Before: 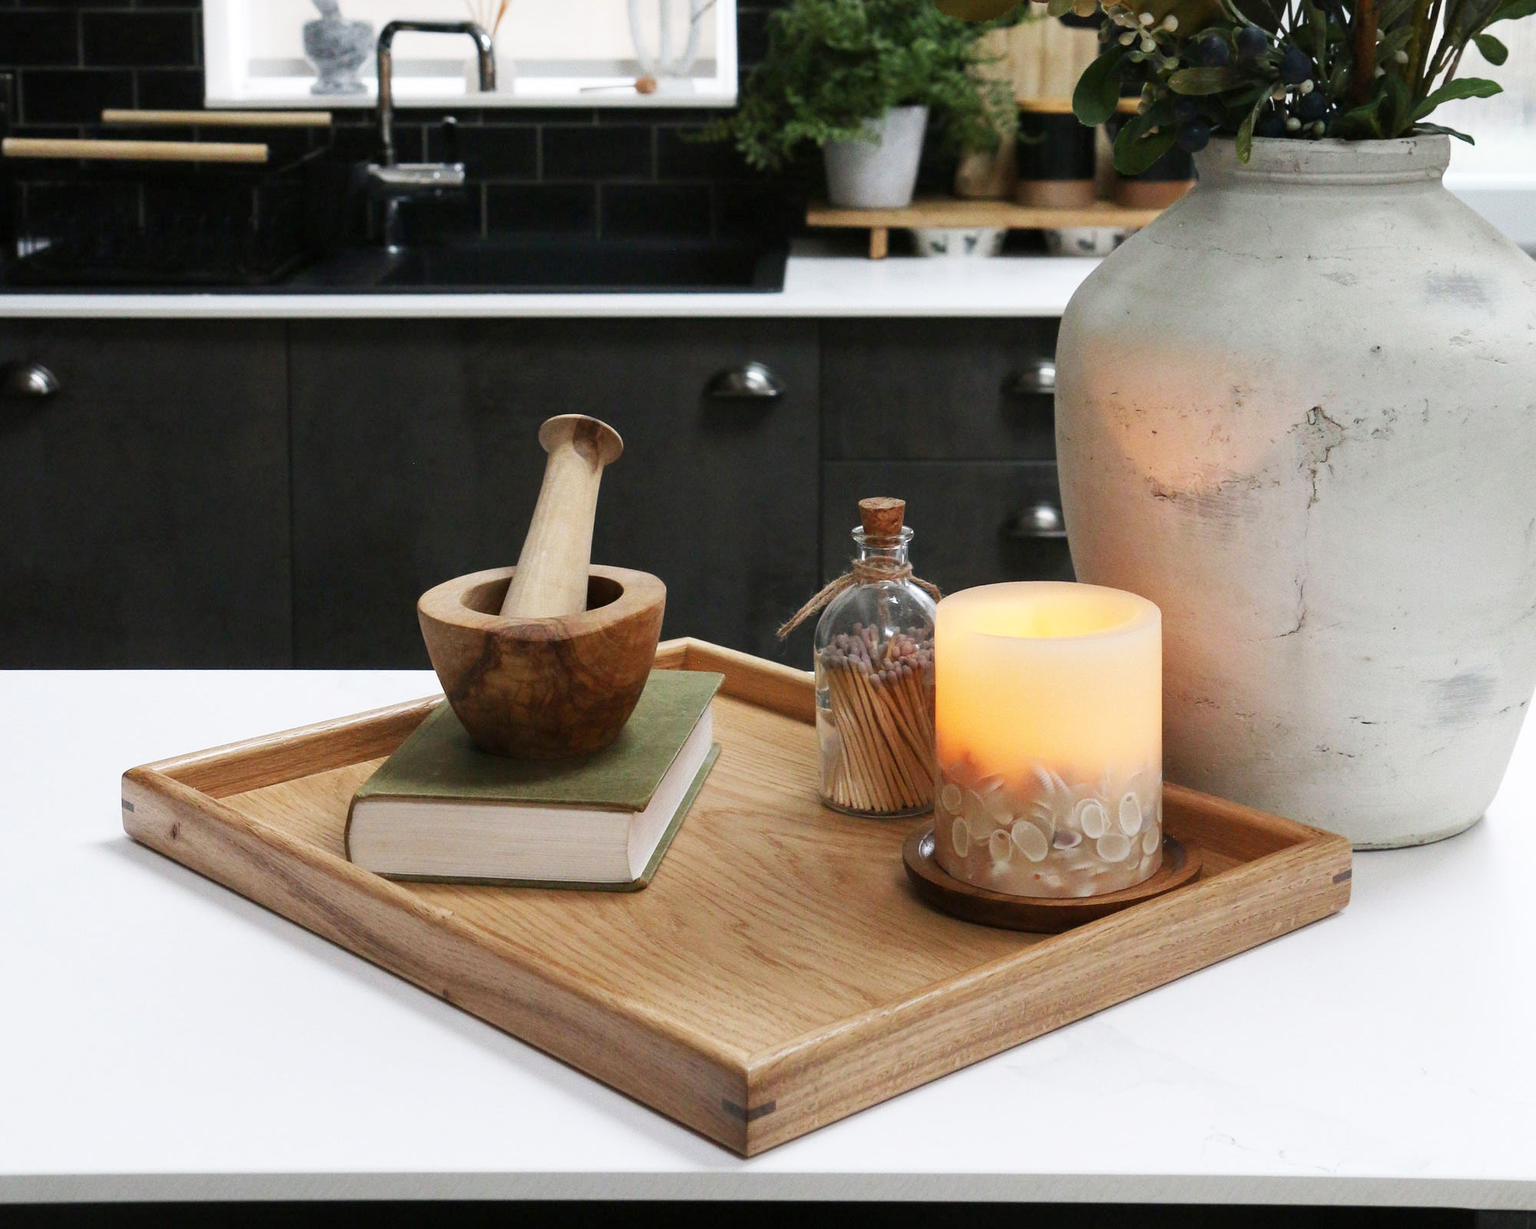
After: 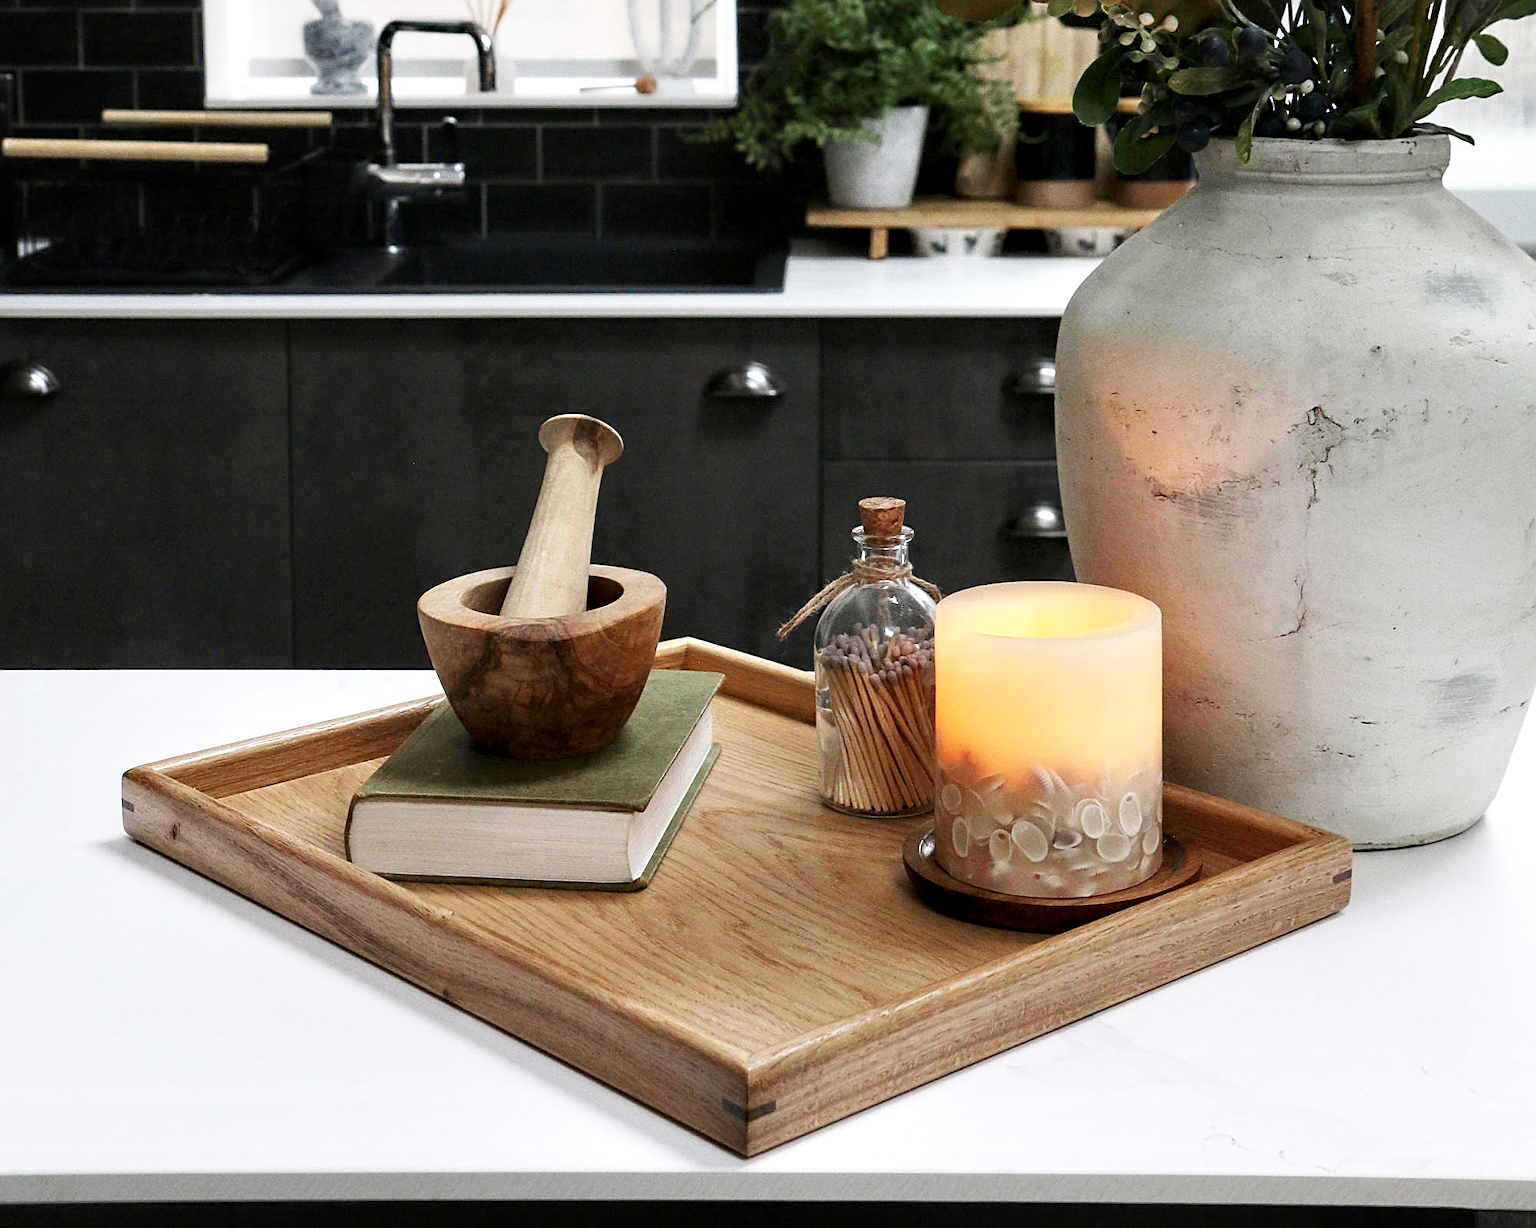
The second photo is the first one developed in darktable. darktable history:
sharpen: on, module defaults
contrast equalizer: y [[0.546, 0.552, 0.554, 0.554, 0.552, 0.546], [0.5 ×6], [0.5 ×6], [0 ×6], [0 ×6]]
